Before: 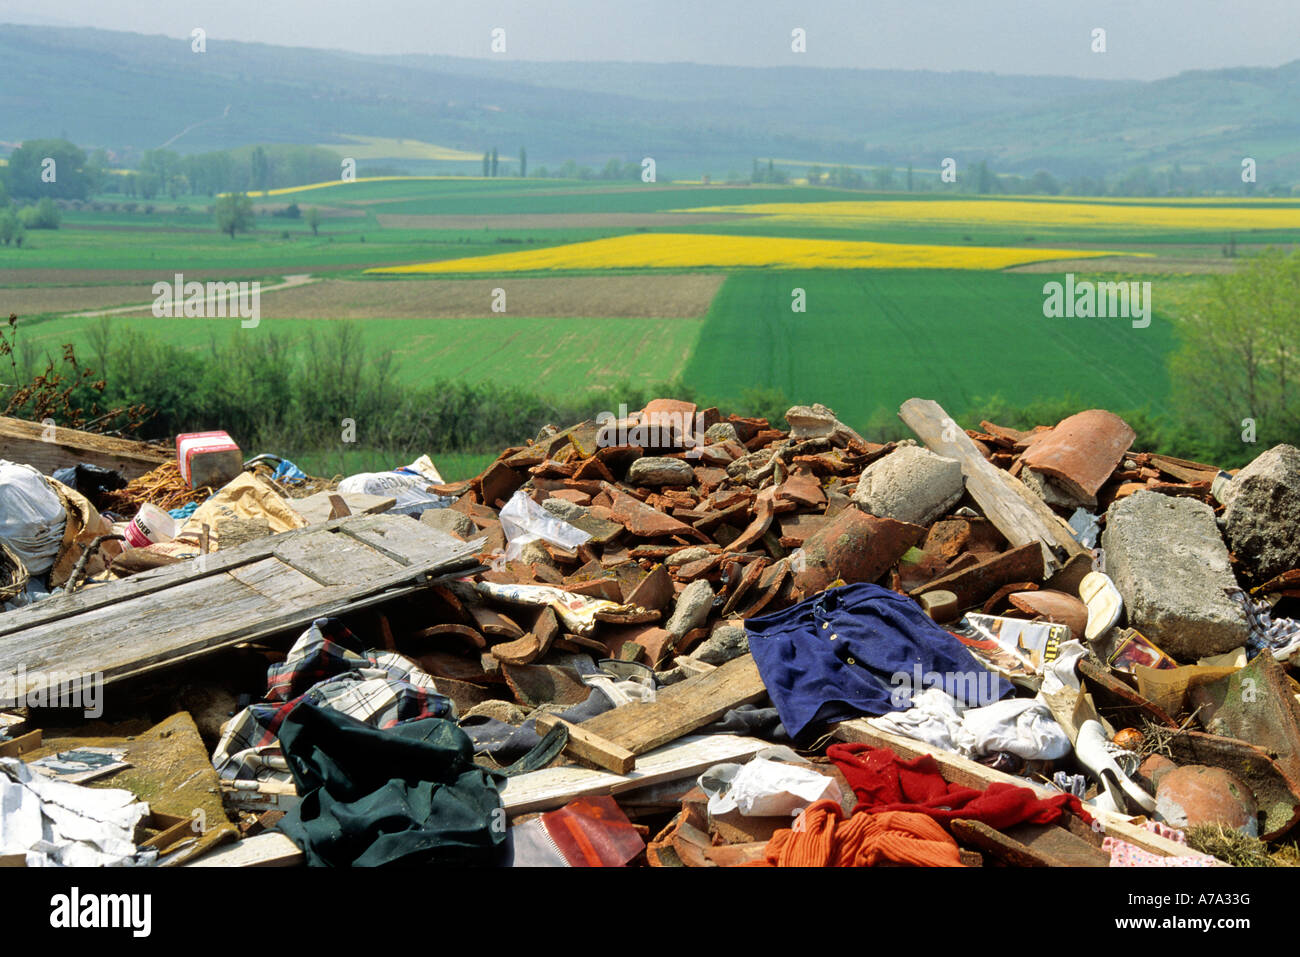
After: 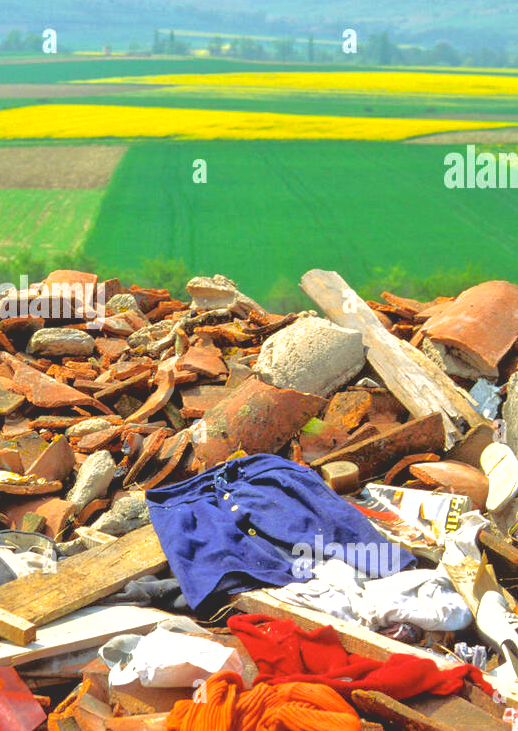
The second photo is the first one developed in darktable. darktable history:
crop: left 46.088%, top 13.578%, right 14.041%, bottom 10.02%
levels: levels [0.031, 0.5, 0.969]
exposure: black level correction 0, exposure 0.5 EV, compensate highlight preservation false
tone curve: curves: ch0 [(0, 0) (0.003, 0.128) (0.011, 0.133) (0.025, 0.133) (0.044, 0.141) (0.069, 0.152) (0.1, 0.169) (0.136, 0.201) (0.177, 0.239) (0.224, 0.294) (0.277, 0.358) (0.335, 0.428) (0.399, 0.488) (0.468, 0.55) (0.543, 0.611) (0.623, 0.678) (0.709, 0.755) (0.801, 0.843) (0.898, 0.91) (1, 1)], color space Lab, independent channels, preserve colors none
tone equalizer: -7 EV 0.154 EV, -6 EV 0.593 EV, -5 EV 1.17 EV, -4 EV 1.3 EV, -3 EV 1.16 EV, -2 EV 0.6 EV, -1 EV 0.16 EV
shadows and highlights: on, module defaults
color balance rgb: perceptual saturation grading › global saturation 9.937%, global vibrance 21.304%
